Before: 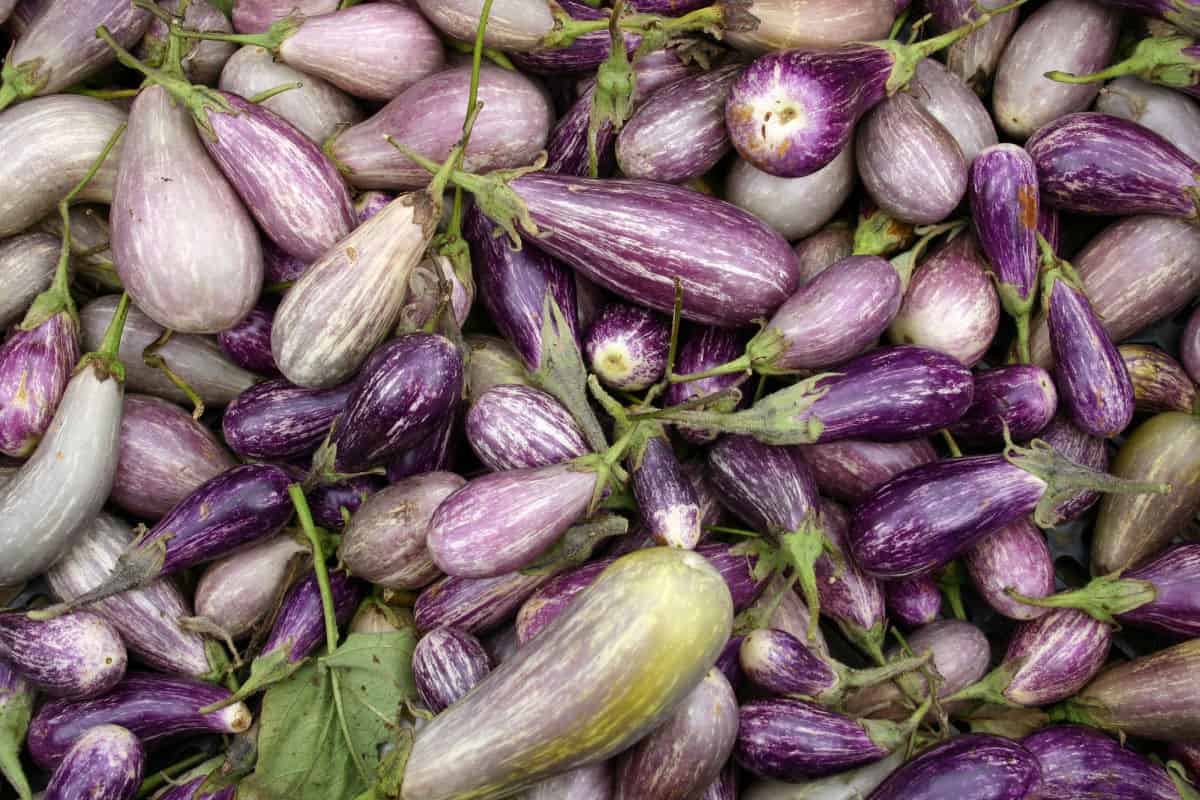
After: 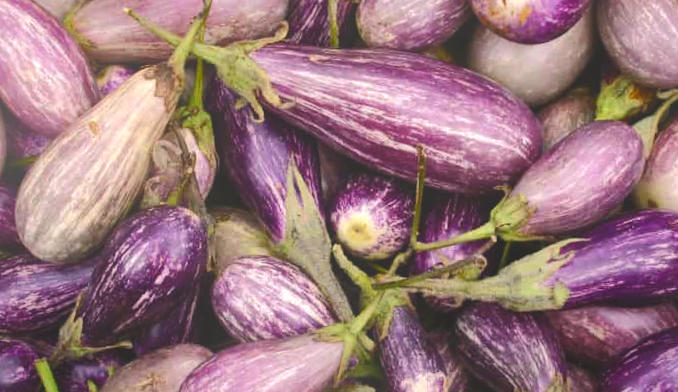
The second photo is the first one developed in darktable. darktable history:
shadows and highlights: shadows 40, highlights -60
rotate and perspective: rotation -1°, crop left 0.011, crop right 0.989, crop top 0.025, crop bottom 0.975
exposure: black level correction -0.014, exposure -0.193 EV, compensate highlight preservation false
color correction: highlights a* 7.34, highlights b* 4.37
local contrast: mode bilateral grid, contrast 25, coarseness 47, detail 151%, midtone range 0.2
bloom: on, module defaults
crop: left 20.932%, top 15.471%, right 21.848%, bottom 34.081%
color balance rgb: linear chroma grading › shadows 32%, linear chroma grading › global chroma -2%, linear chroma grading › mid-tones 4%, perceptual saturation grading › global saturation -2%, perceptual saturation grading › highlights -8%, perceptual saturation grading › mid-tones 8%, perceptual saturation grading › shadows 4%, perceptual brilliance grading › highlights 8%, perceptual brilliance grading › mid-tones 4%, perceptual brilliance grading › shadows 2%, global vibrance 16%, saturation formula JzAzBz (2021)
